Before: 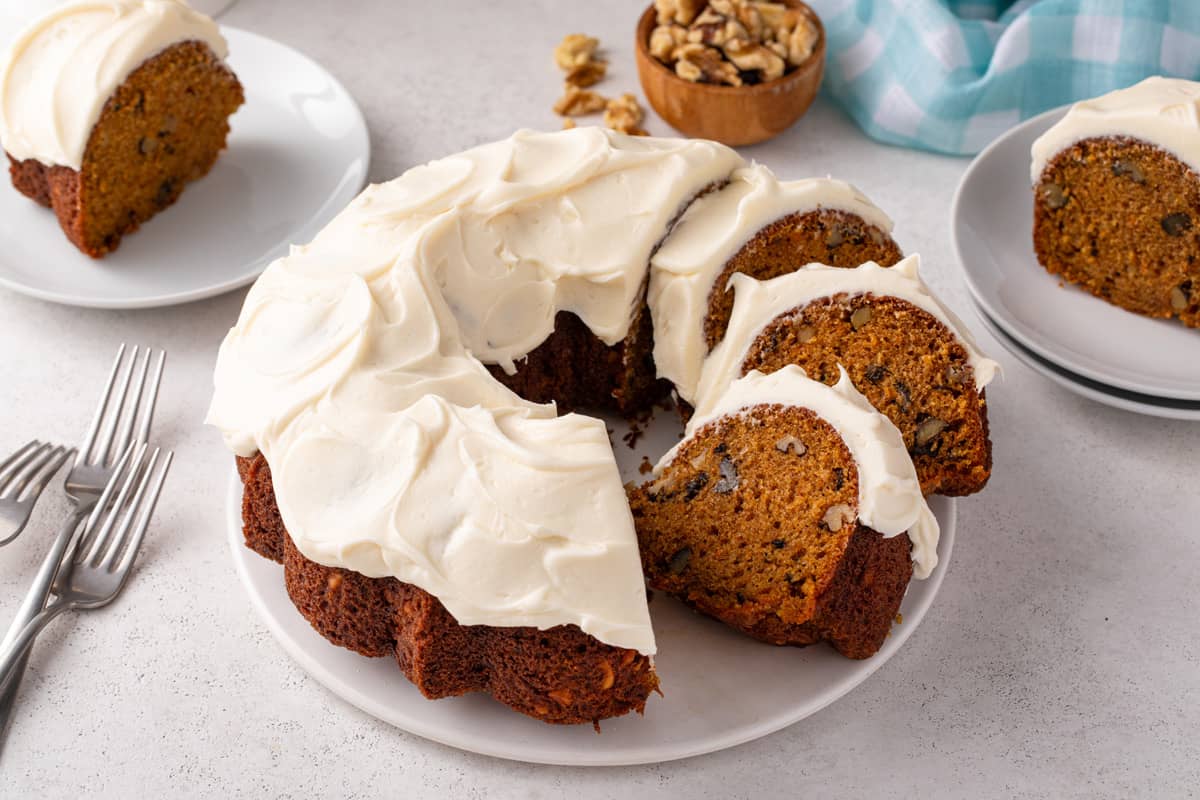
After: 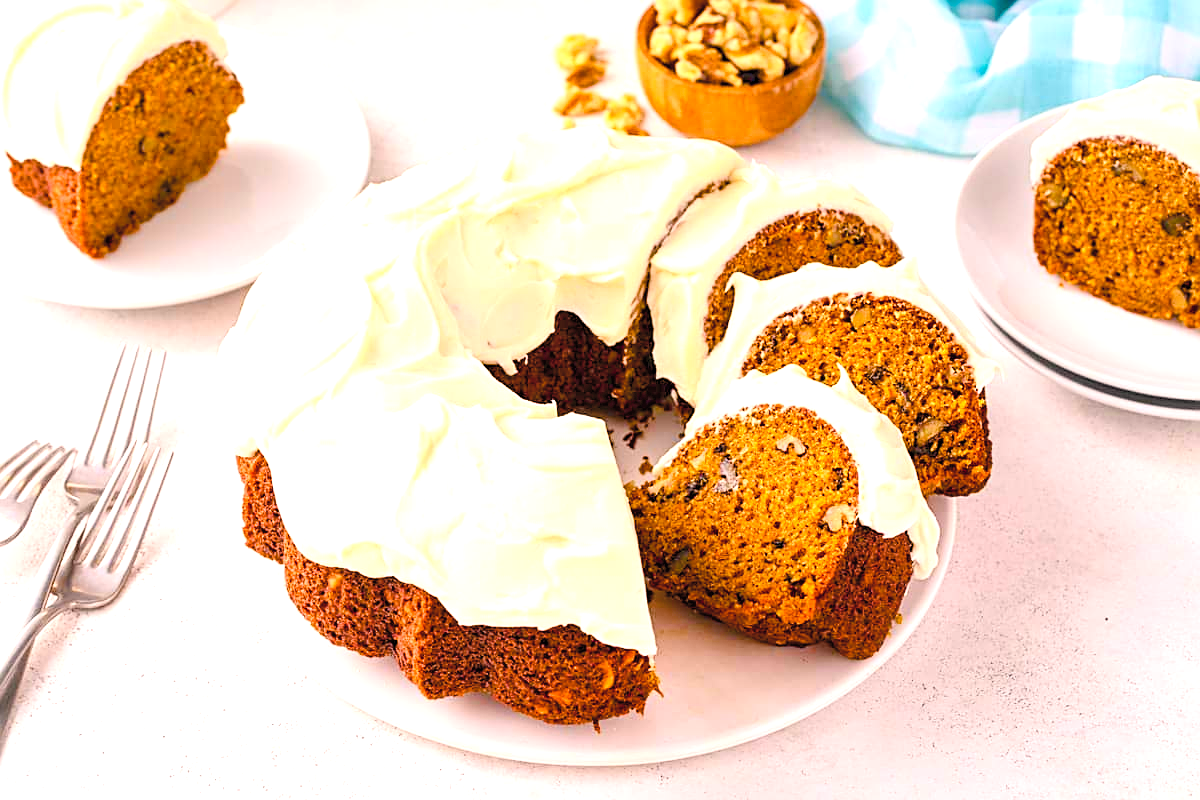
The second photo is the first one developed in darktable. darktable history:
contrast brightness saturation: contrast 0.14, brightness 0.21
color correction: highlights a* 5.81, highlights b* 4.84
exposure: black level correction 0, exposure 1.2 EV, compensate exposure bias true, compensate highlight preservation false
color balance rgb: linear chroma grading › global chroma 18.9%, perceptual saturation grading › global saturation 20%, perceptual saturation grading › highlights -25%, perceptual saturation grading › shadows 50%, global vibrance 18.93%
sharpen: on, module defaults
